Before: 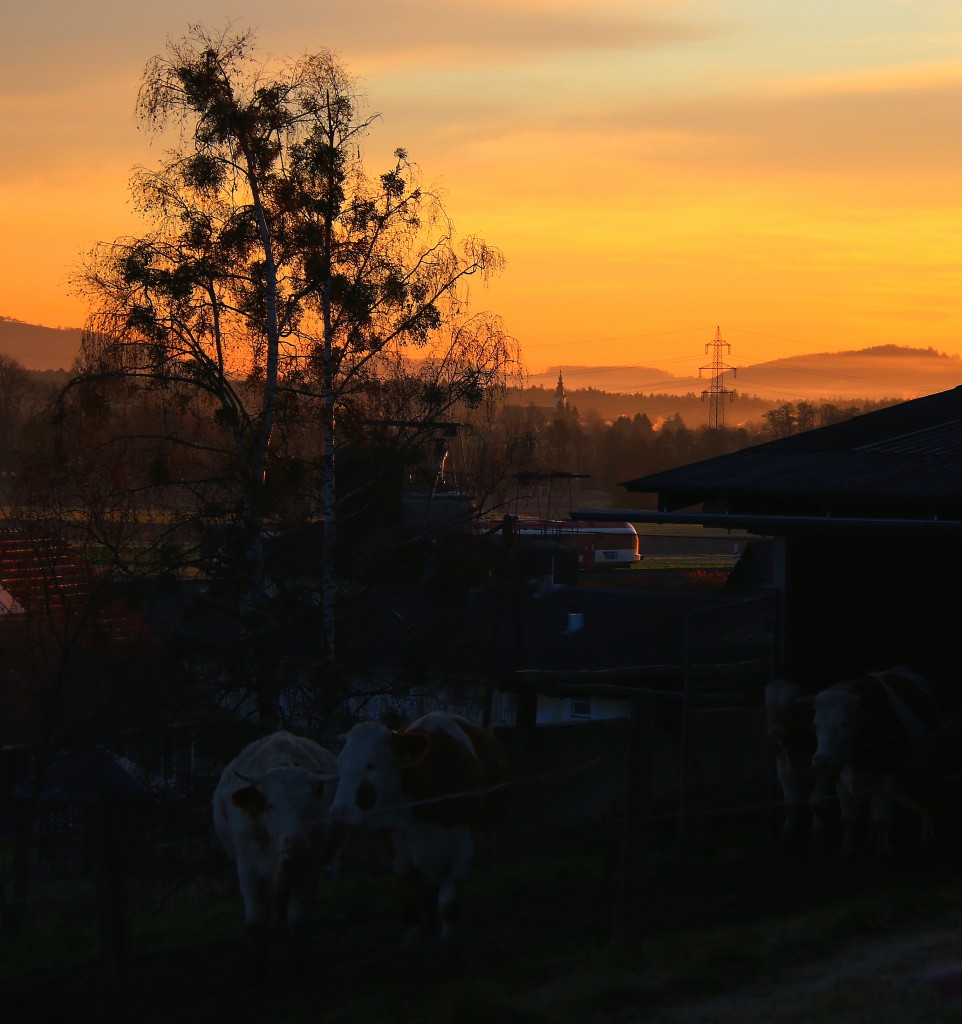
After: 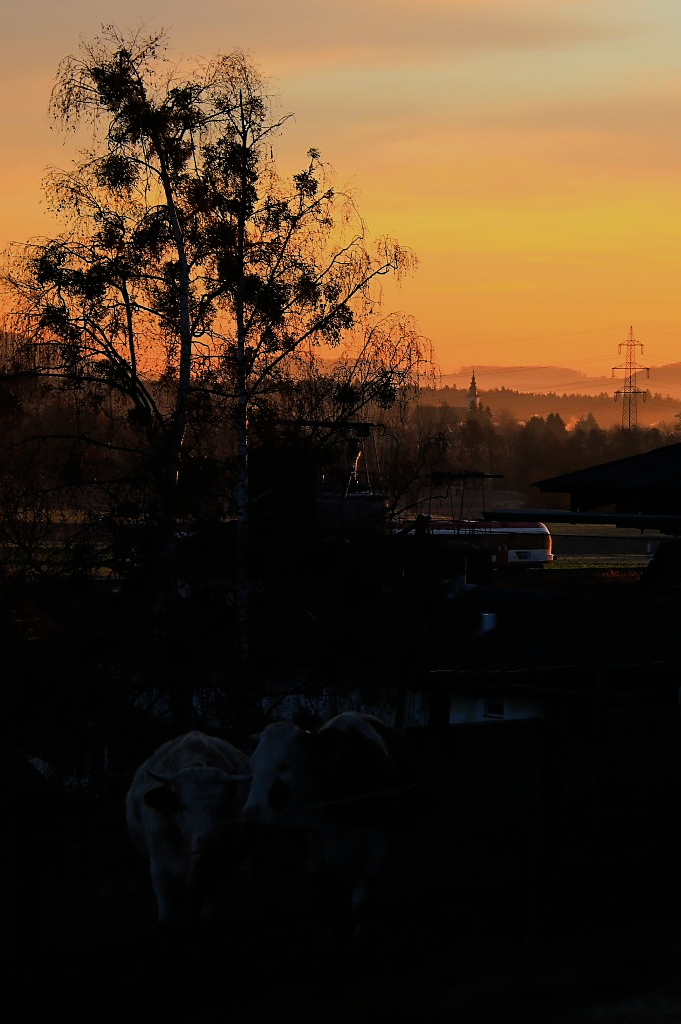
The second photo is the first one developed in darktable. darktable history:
sharpen: radius 1.864, amount 0.398, threshold 1.271
filmic rgb: black relative exposure -7.65 EV, white relative exposure 4.56 EV, hardness 3.61
crop and rotate: left 9.061%, right 20.142%
